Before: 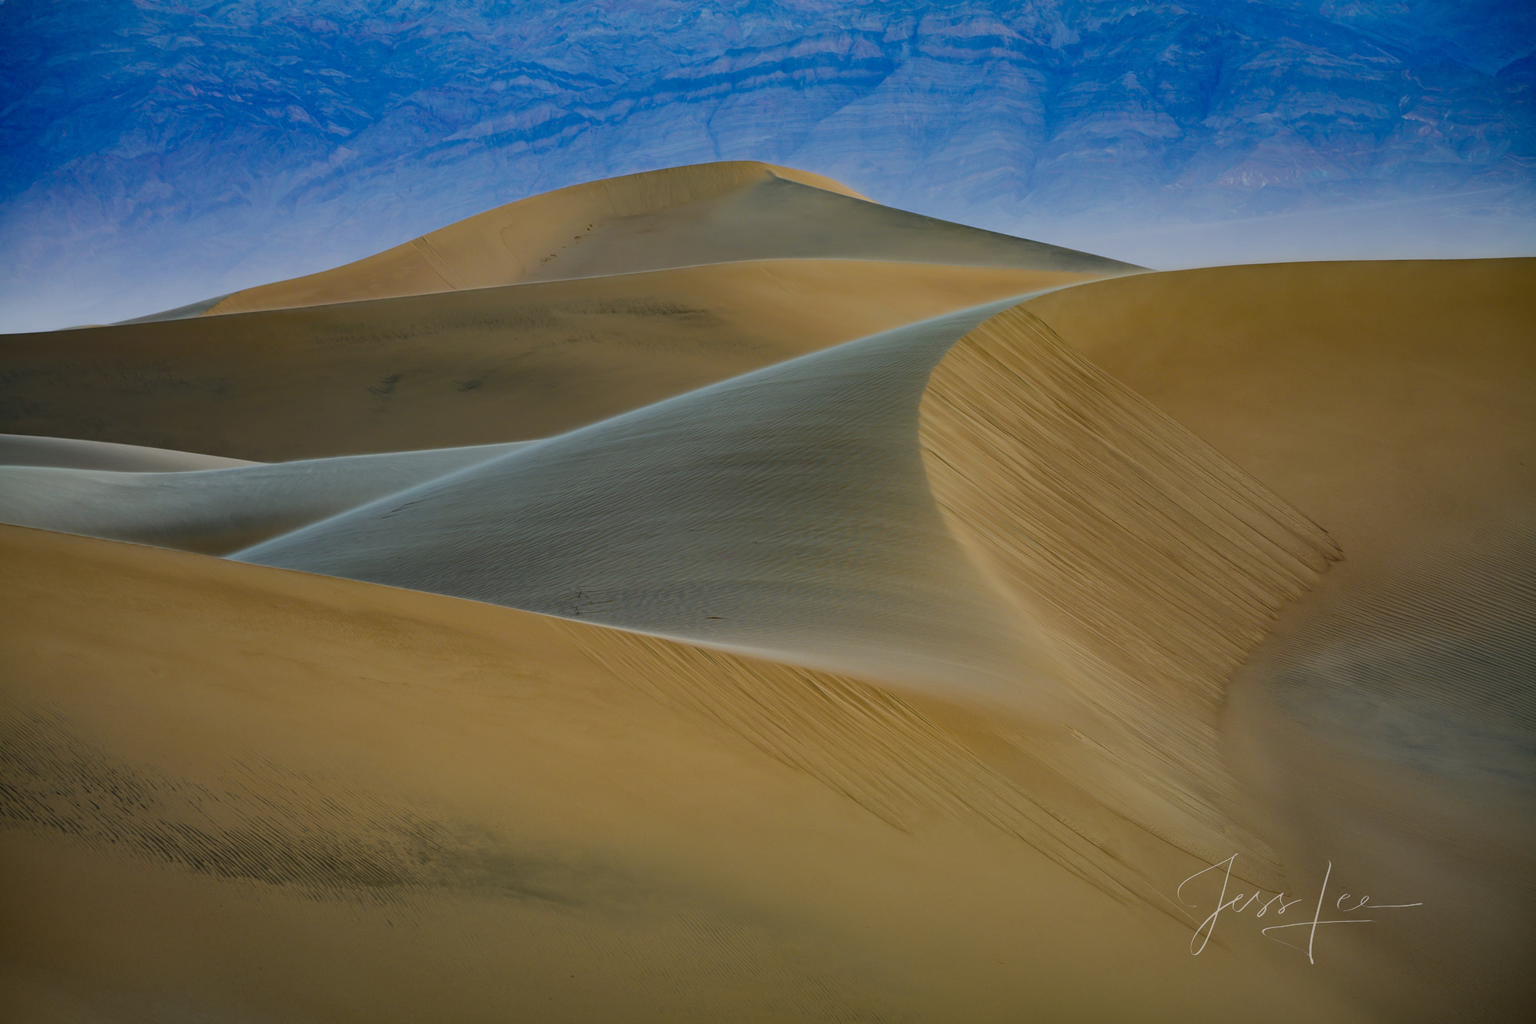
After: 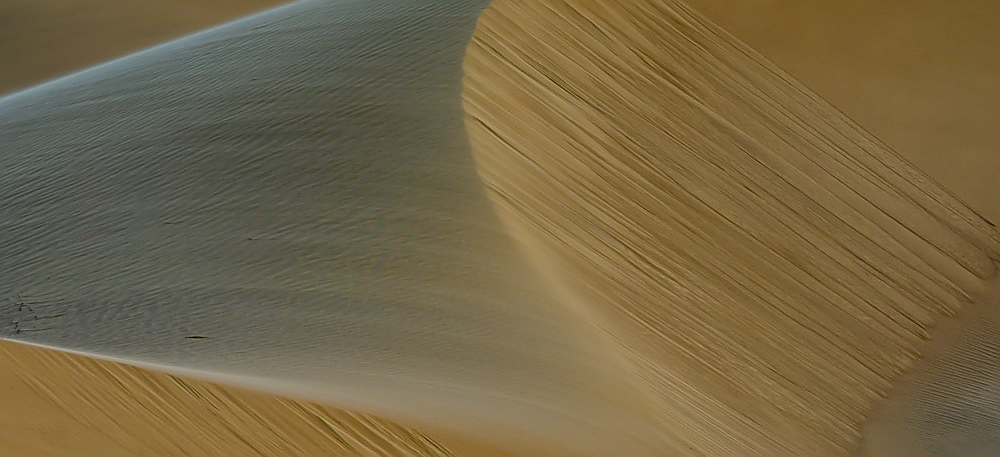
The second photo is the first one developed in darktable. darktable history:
crop: left 36.724%, top 35.08%, right 13.114%, bottom 30.595%
sharpen: radius 1.405, amount 1.26, threshold 0.767
shadows and highlights: shadows 43.63, white point adjustment -1.37, soften with gaussian
